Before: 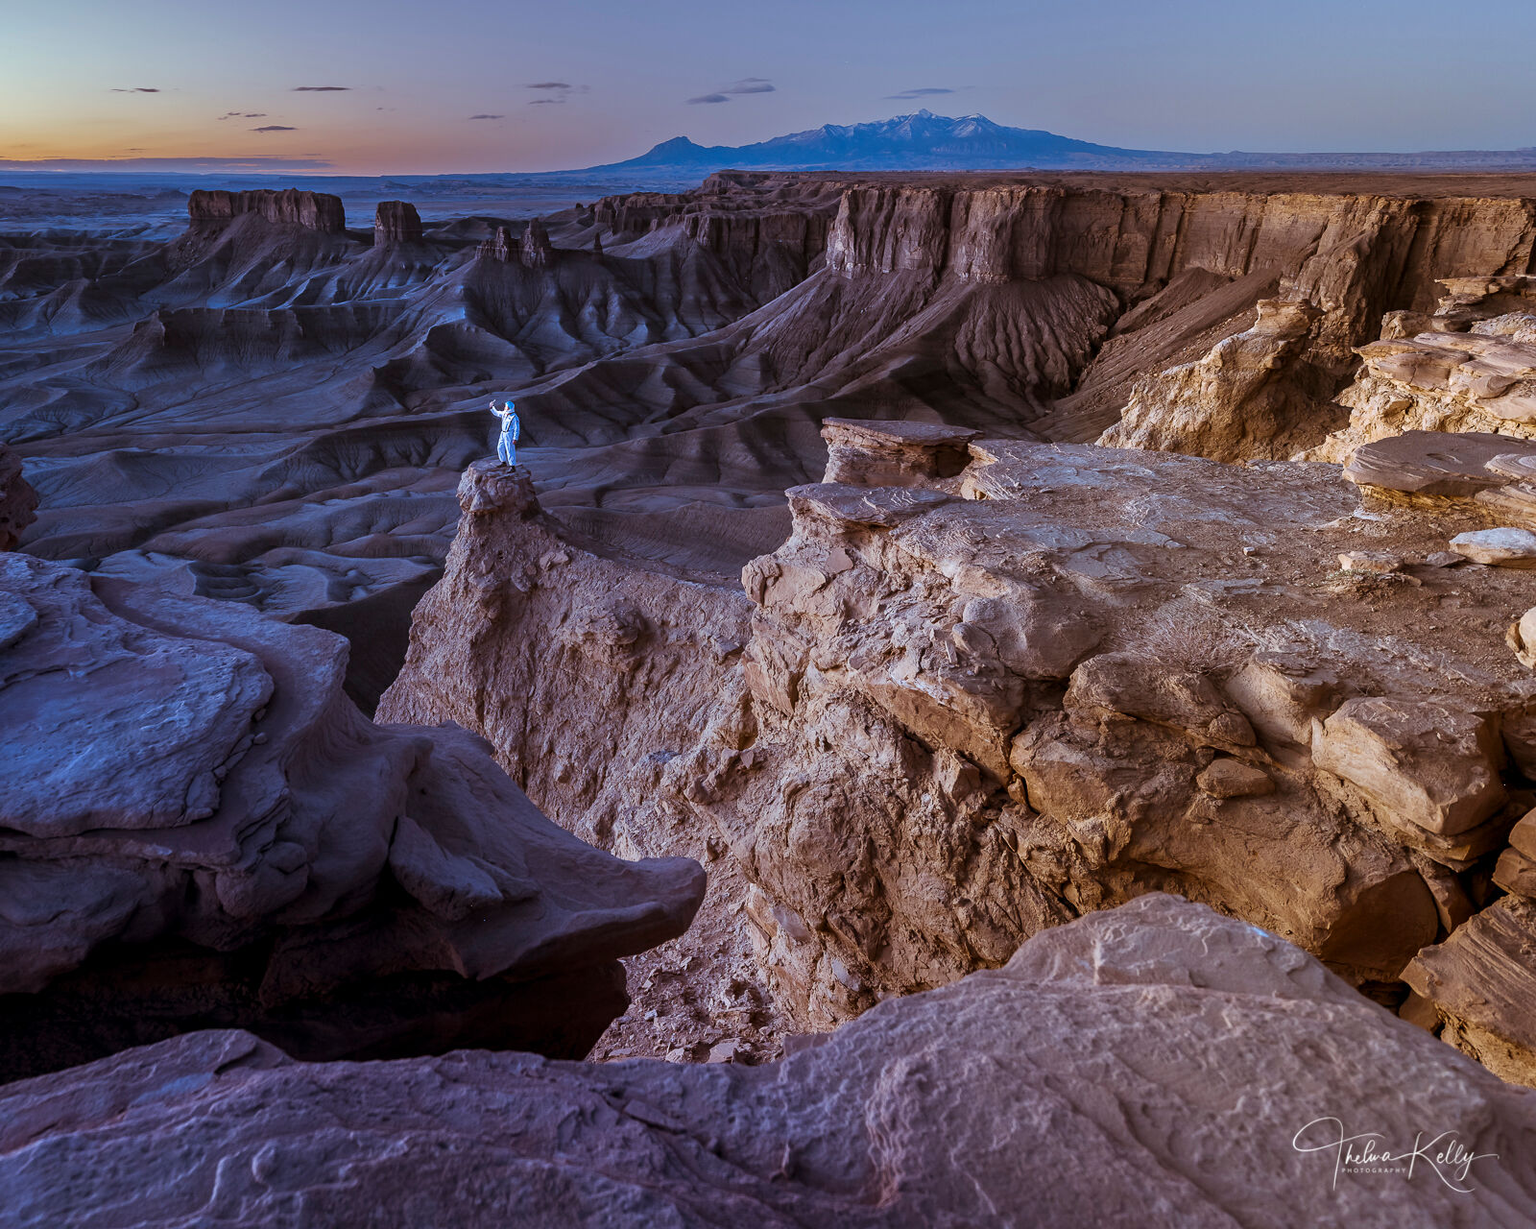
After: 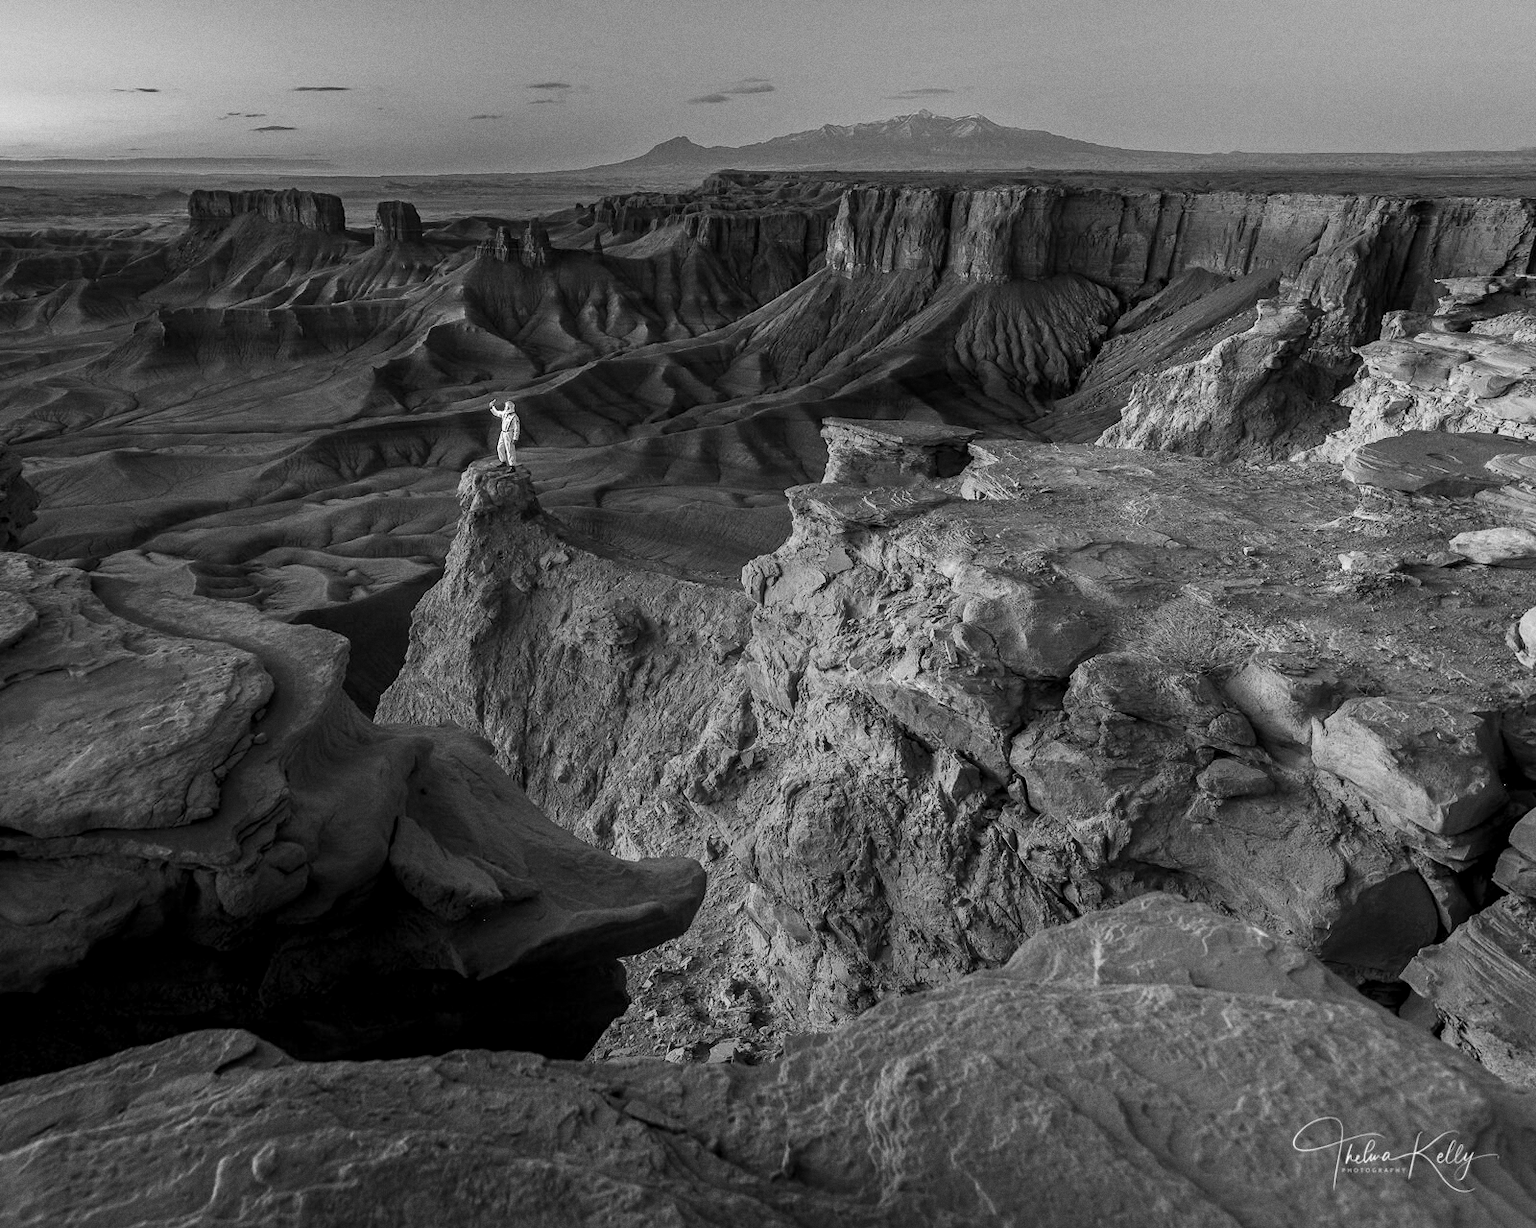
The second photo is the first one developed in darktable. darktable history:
color zones: curves: ch0 [(0, 0.485) (0.178, 0.476) (0.261, 0.623) (0.411, 0.403) (0.708, 0.603) (0.934, 0.412)]; ch1 [(0.003, 0.485) (0.149, 0.496) (0.229, 0.584) (0.326, 0.551) (0.484, 0.262) (0.757, 0.643)]
exposure: black level correction 0.001, compensate highlight preservation false
monochrome: on, module defaults
grain: coarseness 0.47 ISO
